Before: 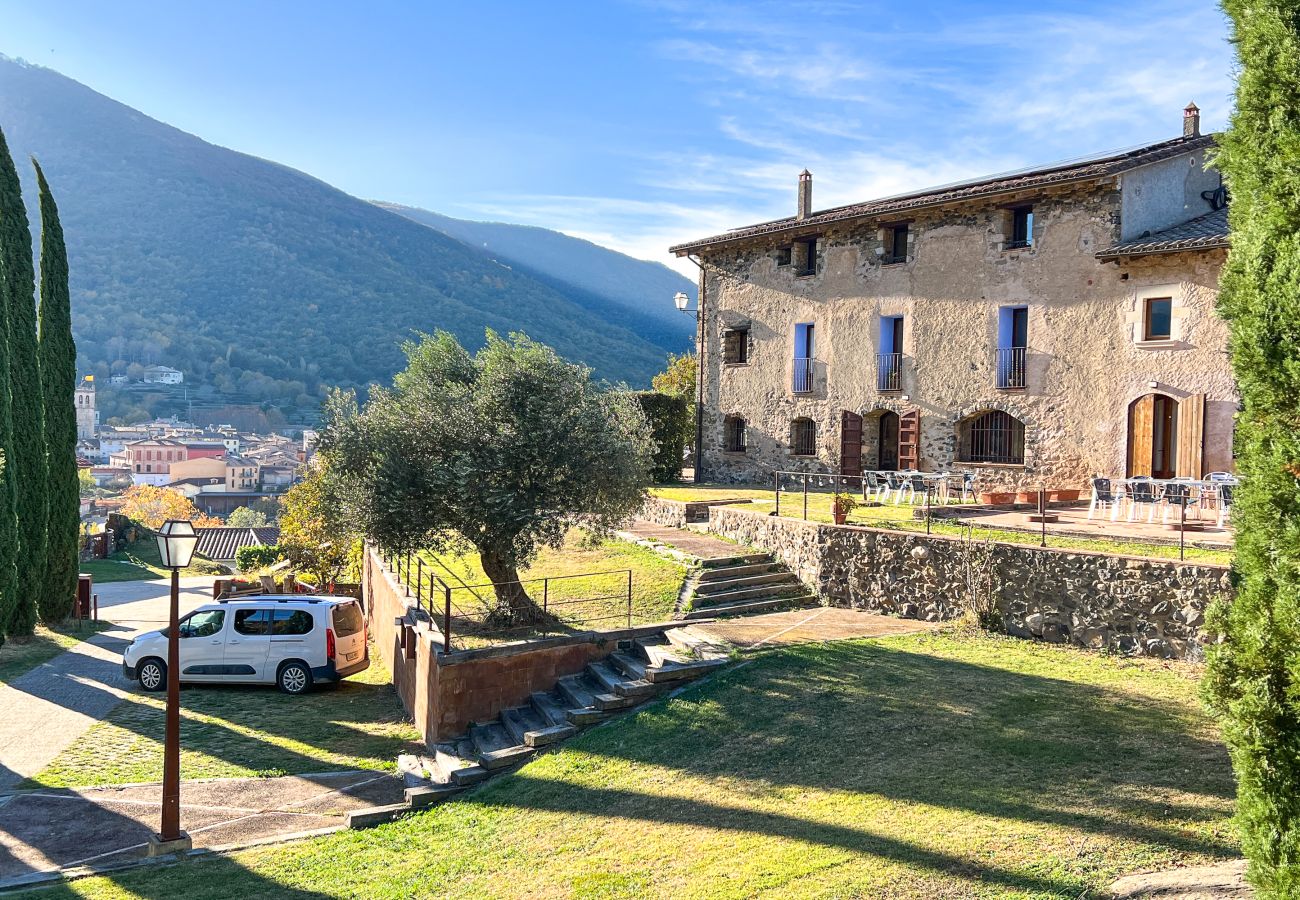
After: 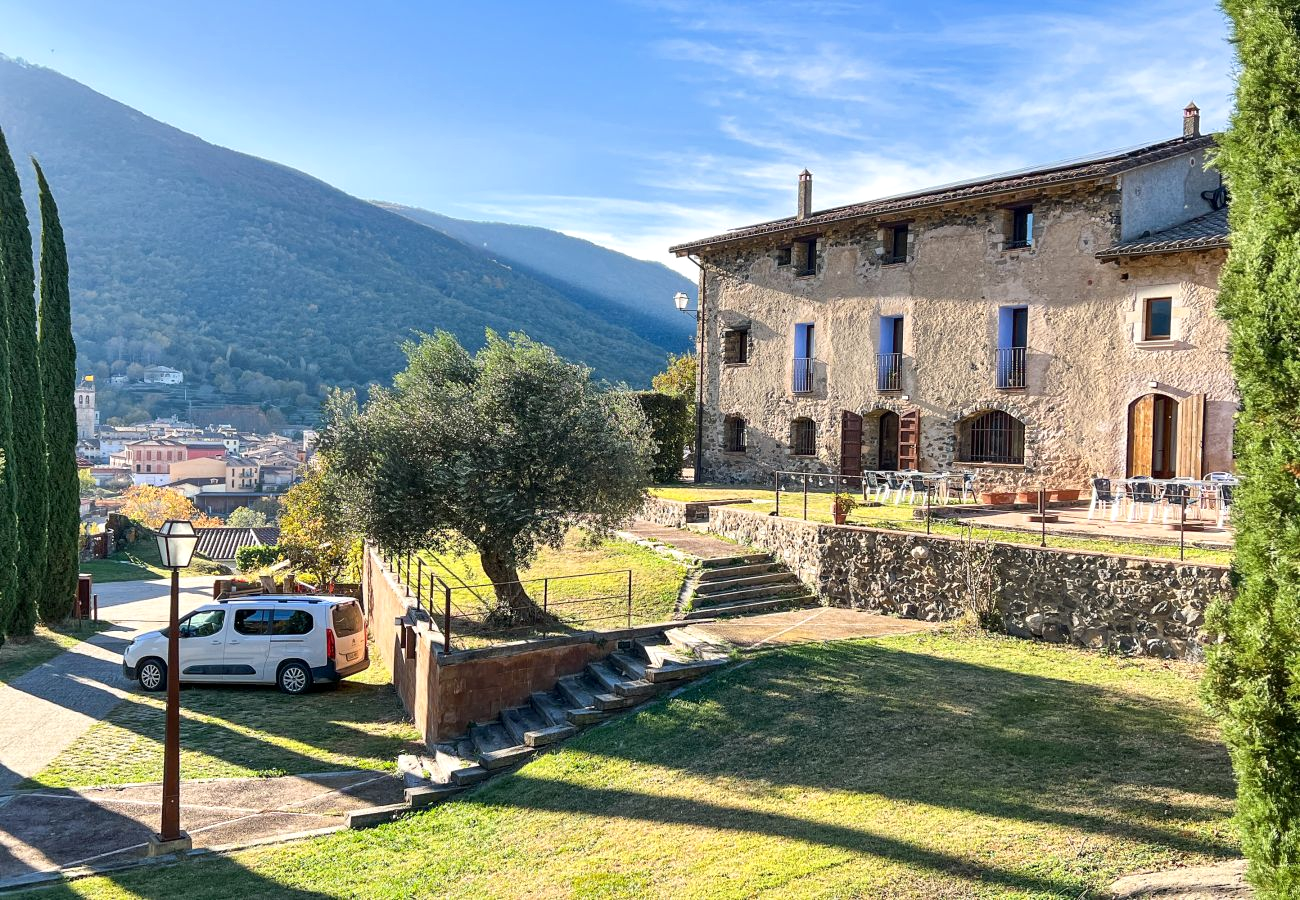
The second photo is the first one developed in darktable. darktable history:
local contrast: mode bilateral grid, contrast 20, coarseness 50, detail 120%, midtone range 0.2
rotate and perspective: automatic cropping original format, crop left 0, crop top 0
